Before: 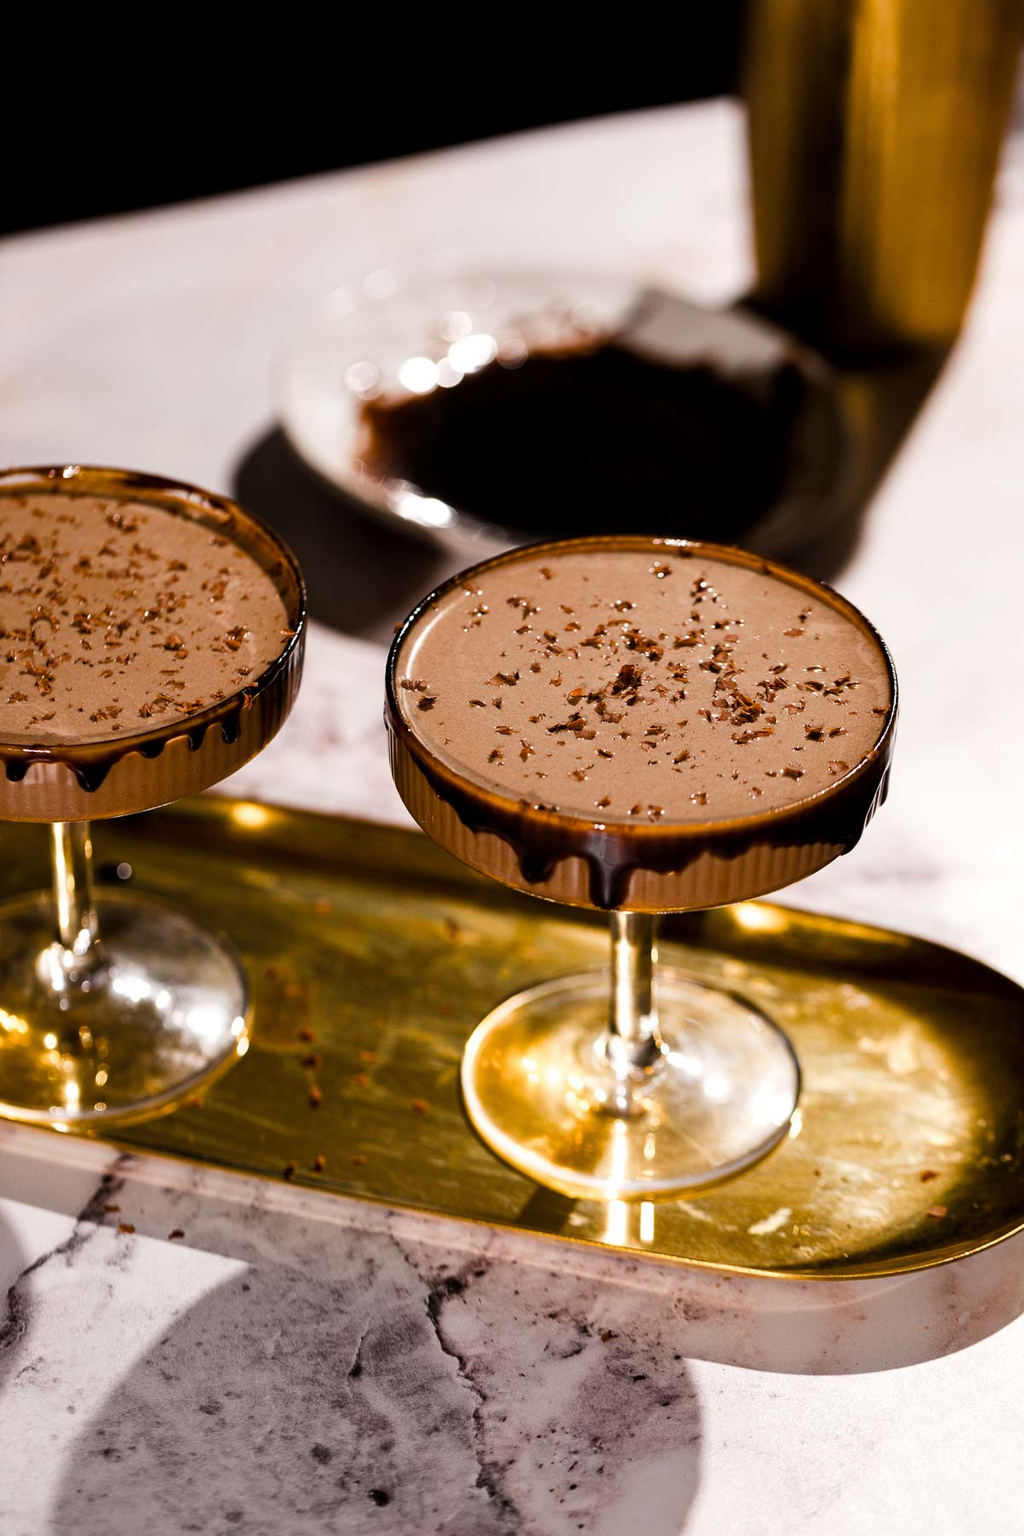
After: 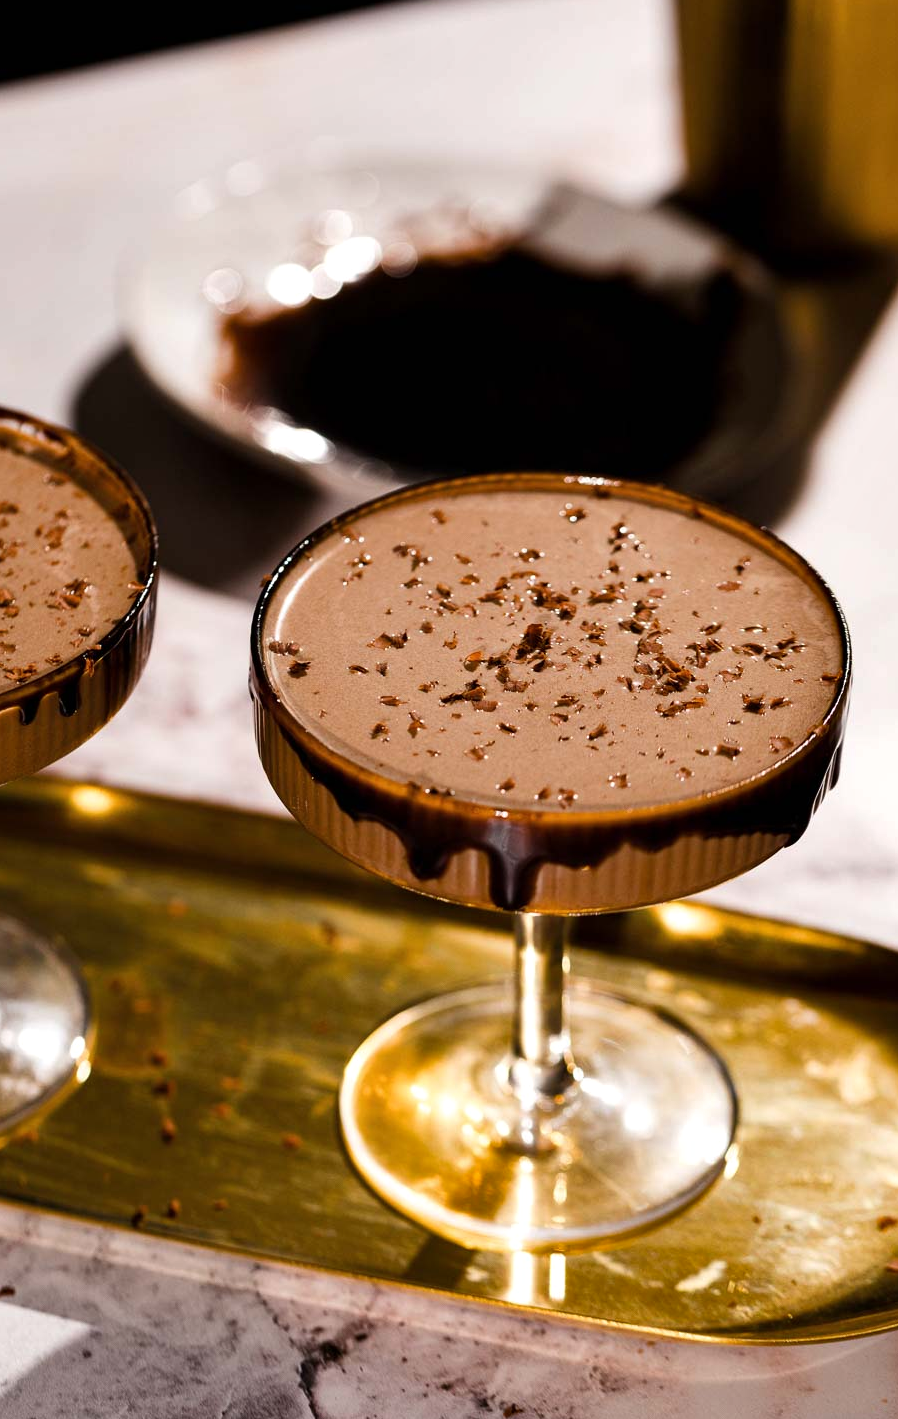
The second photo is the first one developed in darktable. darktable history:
shadows and highlights: shadows 12, white point adjustment 1.2, soften with gaussian
crop: left 16.768%, top 8.653%, right 8.362%, bottom 12.485%
